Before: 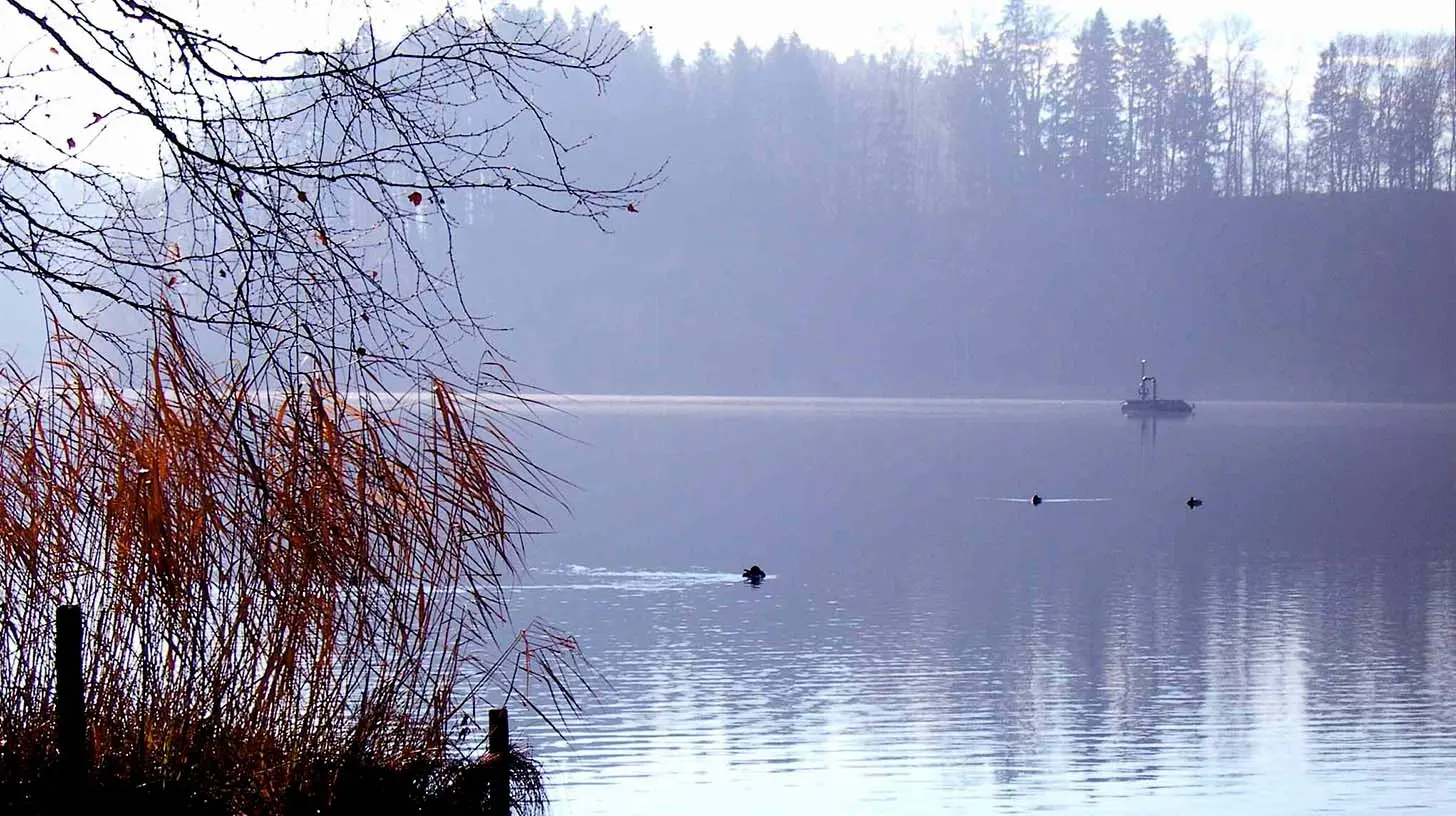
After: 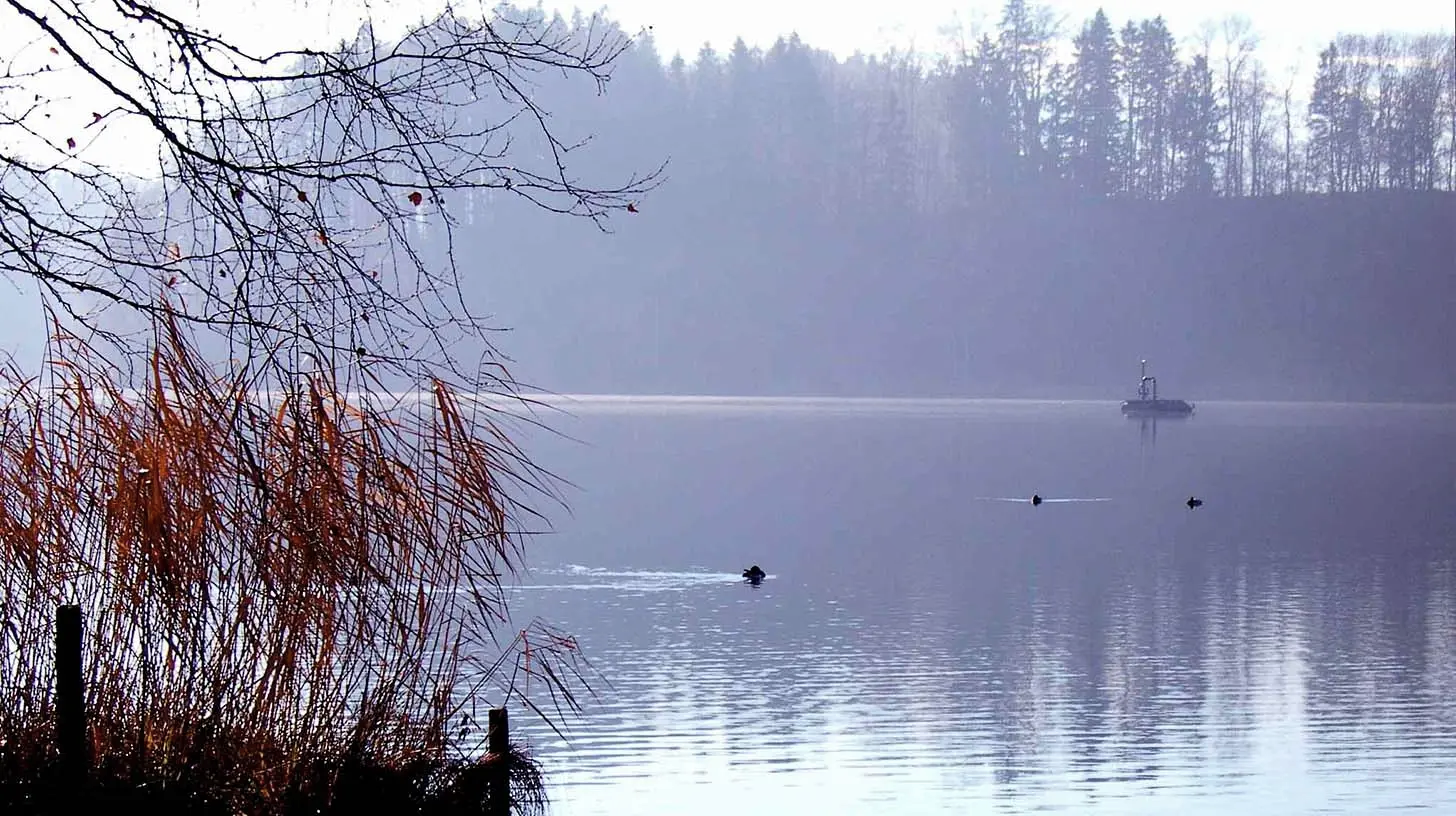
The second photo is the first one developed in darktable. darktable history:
shadows and highlights: shadows 36.6, highlights -26.7, soften with gaussian
contrast brightness saturation: saturation -0.096
